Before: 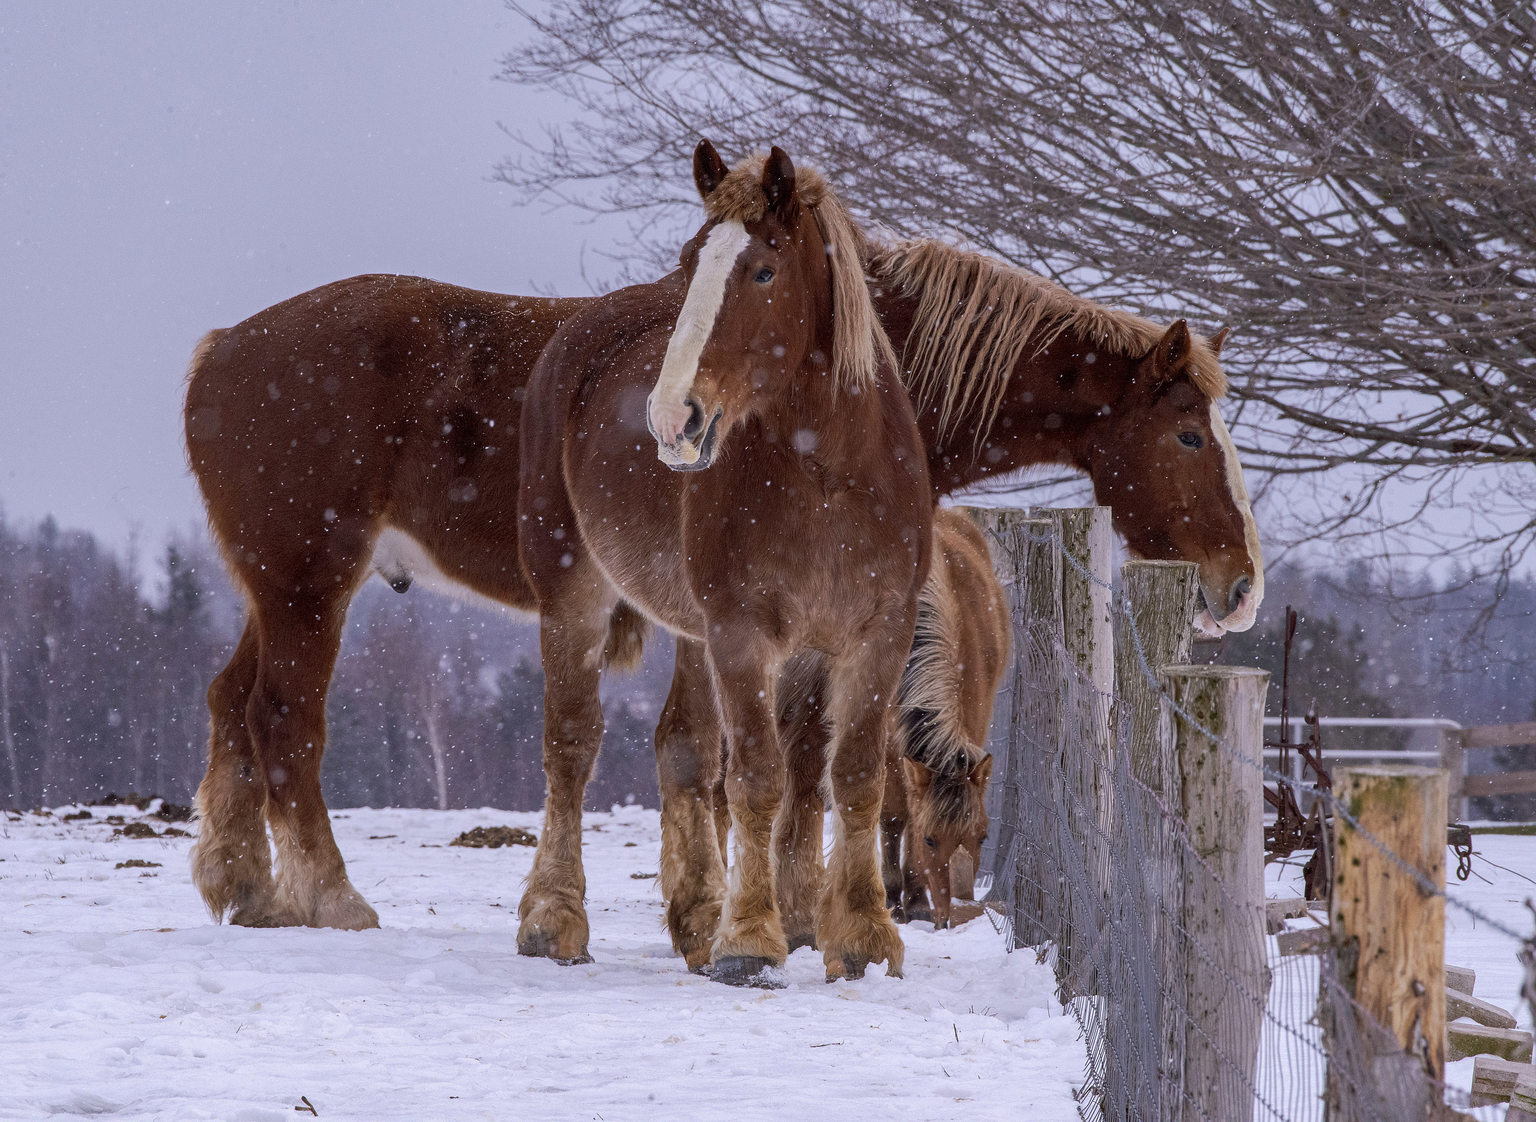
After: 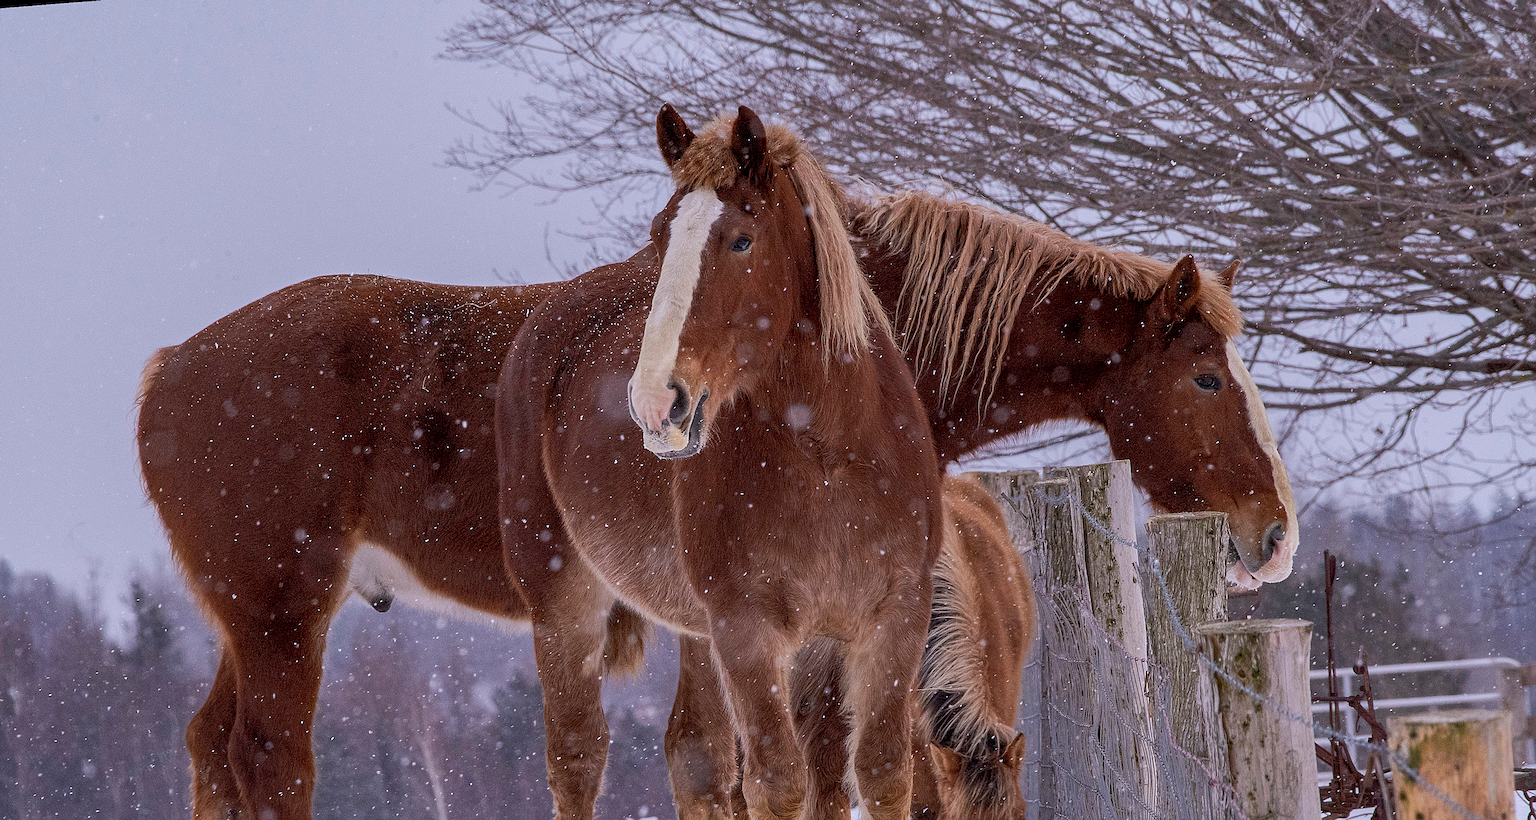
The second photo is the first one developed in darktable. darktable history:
crop: bottom 24.988%
sharpen: on, module defaults
rotate and perspective: rotation -4.57°, crop left 0.054, crop right 0.944, crop top 0.087, crop bottom 0.914
